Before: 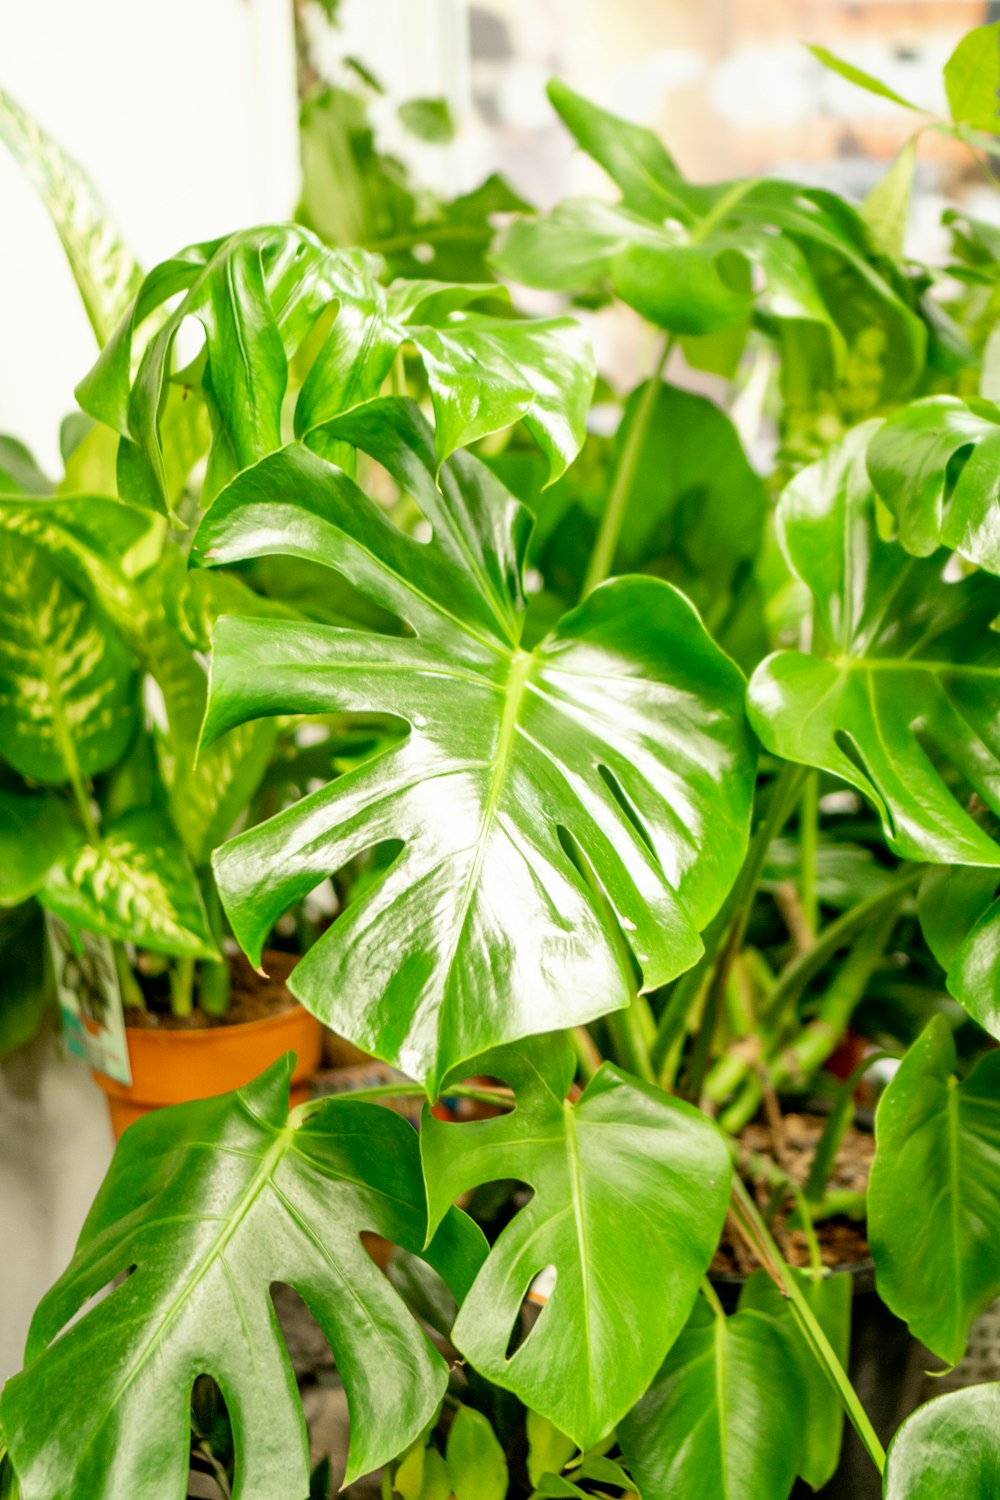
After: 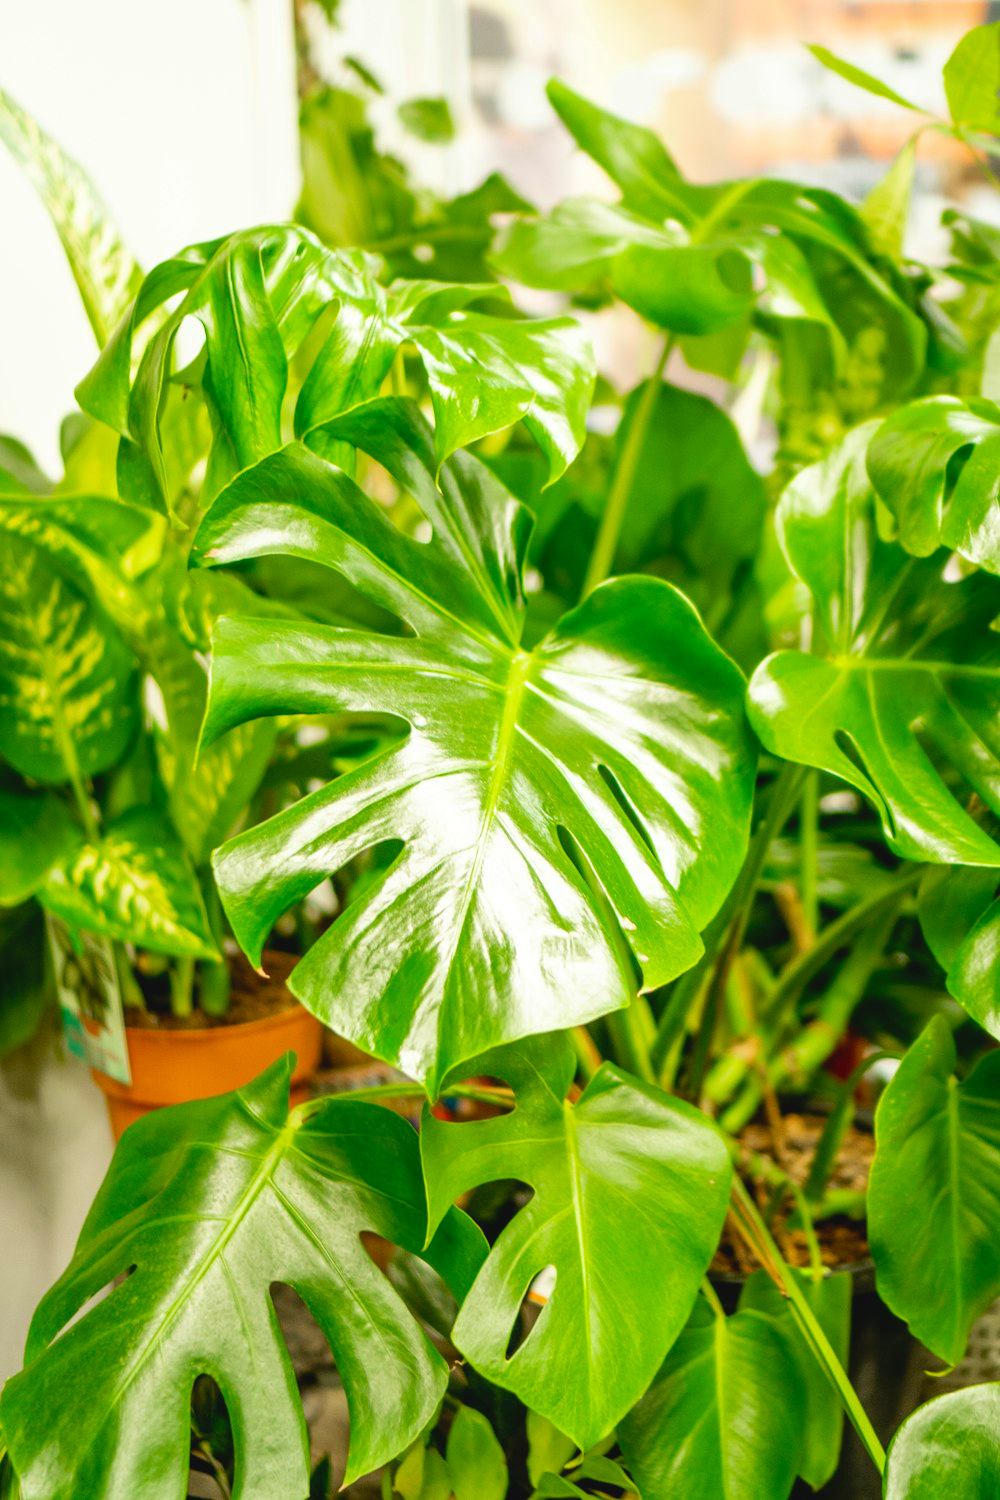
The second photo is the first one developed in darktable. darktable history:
color balance rgb: power › hue 60.24°, global offset › luminance 0.496%, perceptual saturation grading › global saturation 18.738%, global vibrance 20%
